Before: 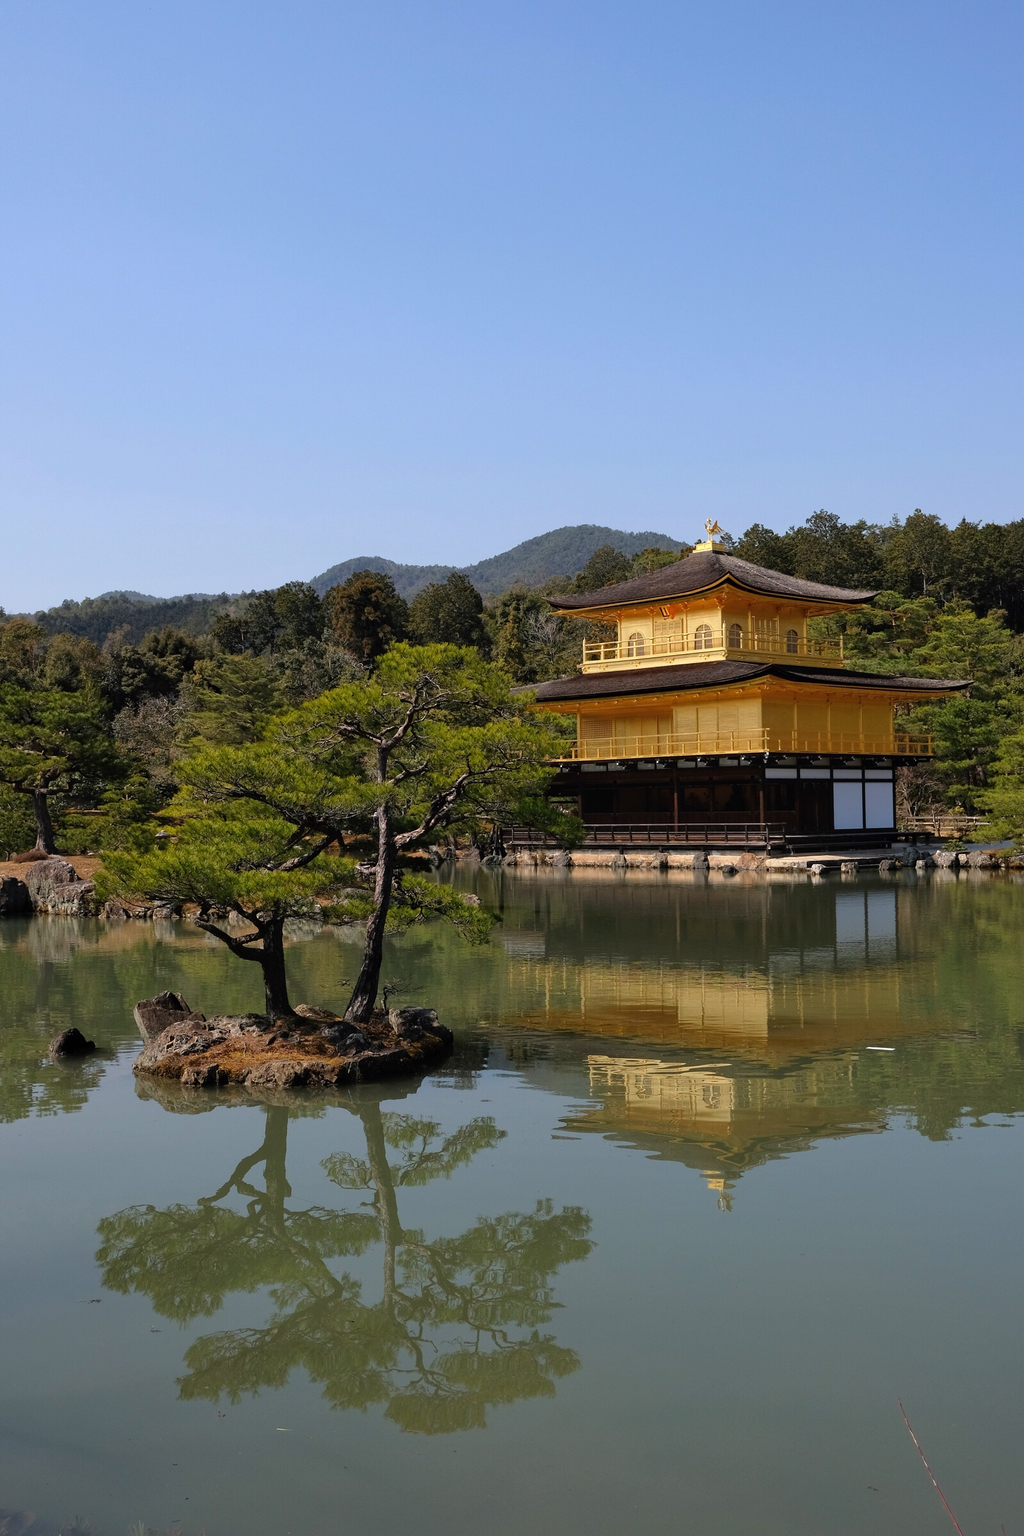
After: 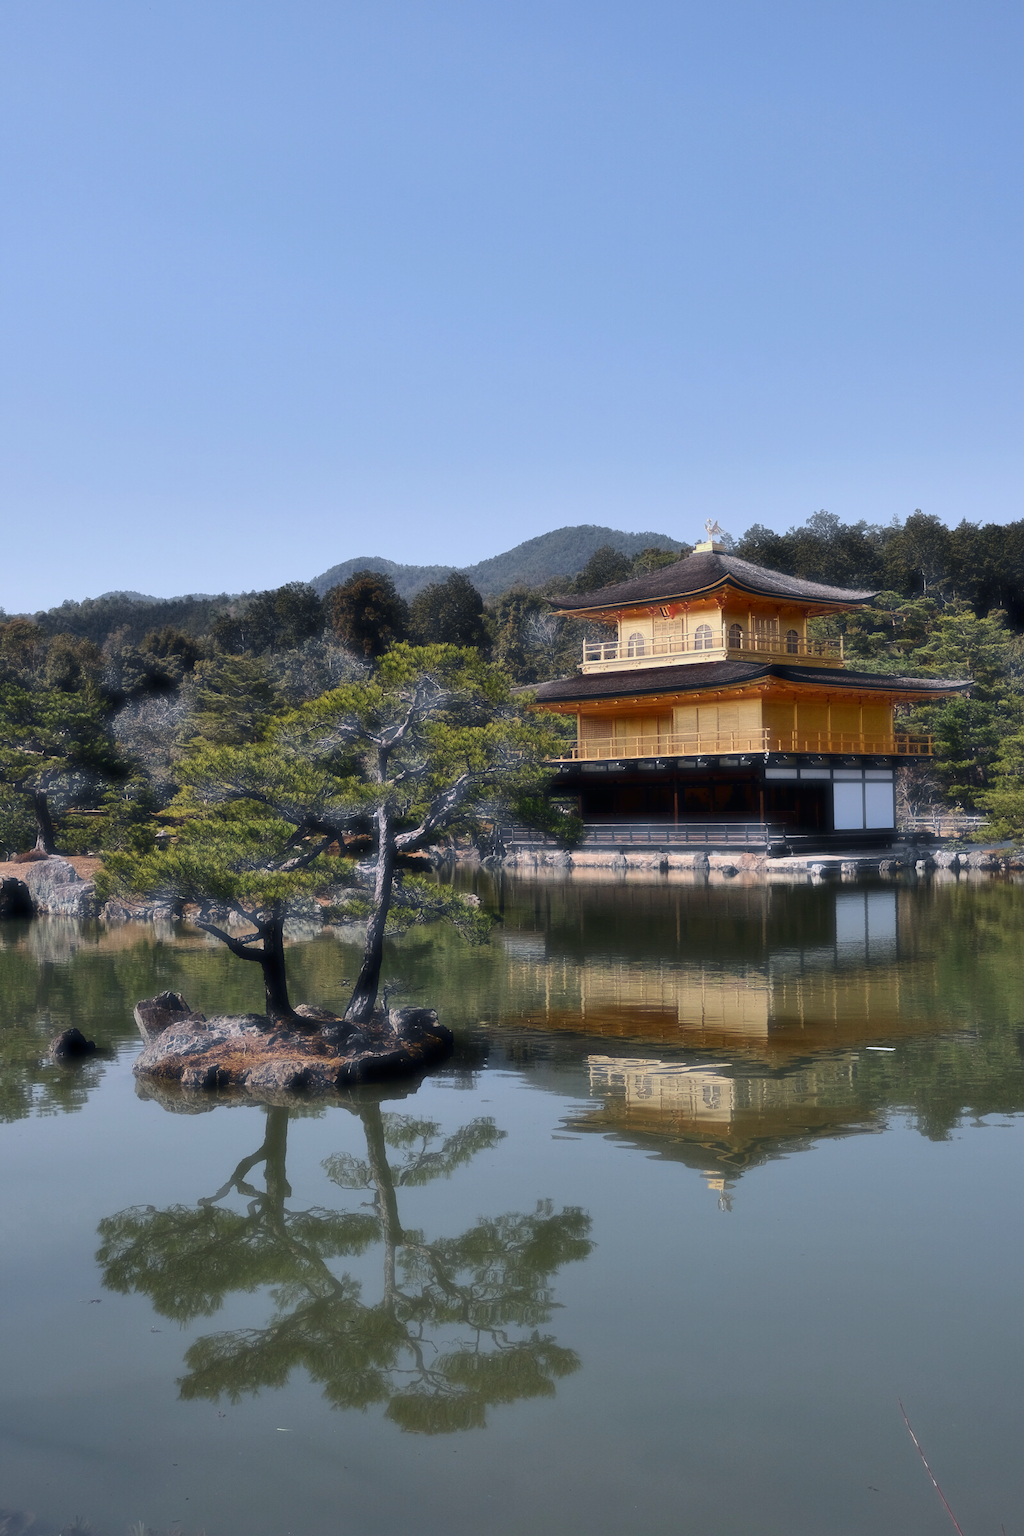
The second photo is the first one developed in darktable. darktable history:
shadows and highlights: soften with gaussian
haze removal: strength -0.891, distance 0.227, compatibility mode true, adaptive false
contrast brightness saturation: contrast 0.201, brightness -0.103, saturation 0.096
